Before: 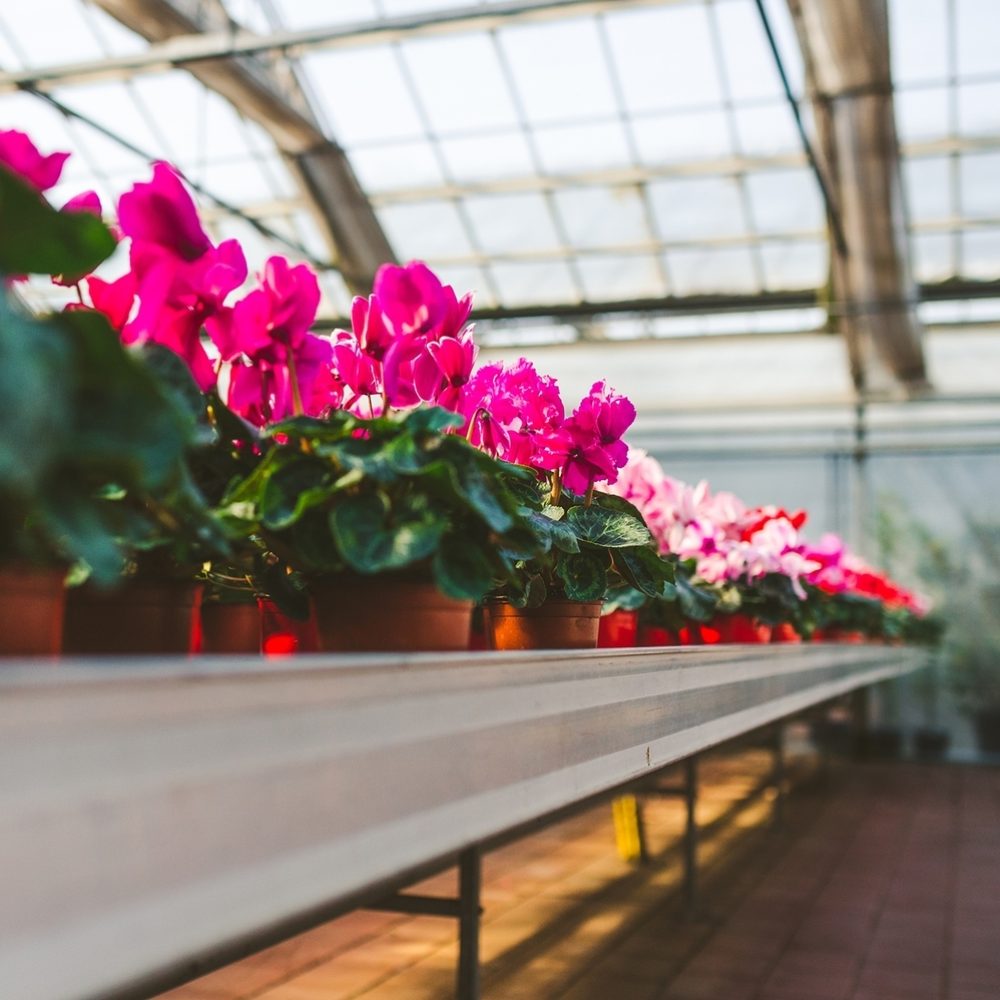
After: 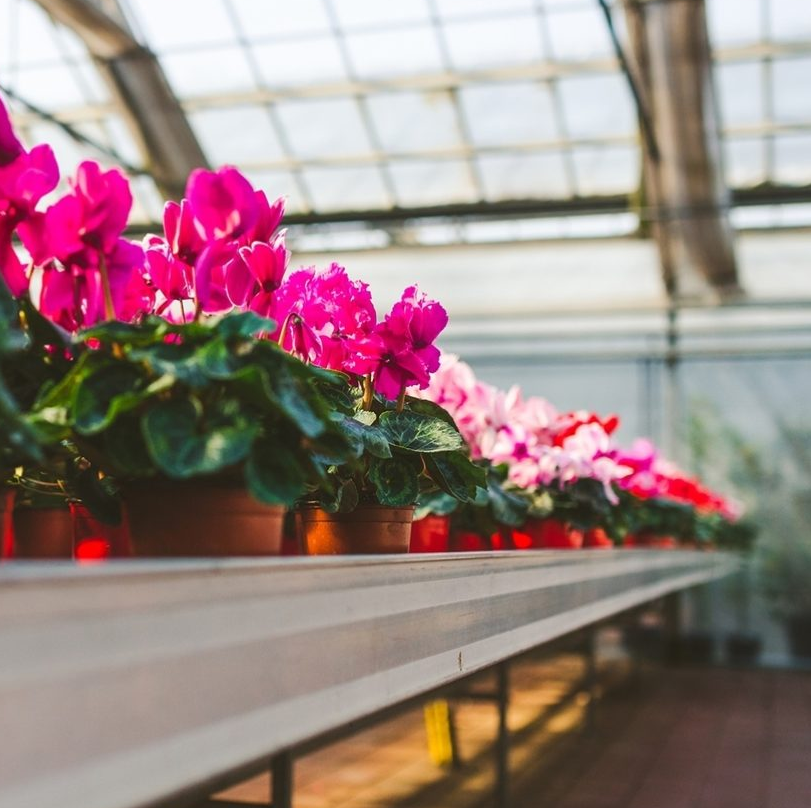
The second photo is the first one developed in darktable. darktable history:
crop: left 18.854%, top 9.586%, right 0%, bottom 9.605%
